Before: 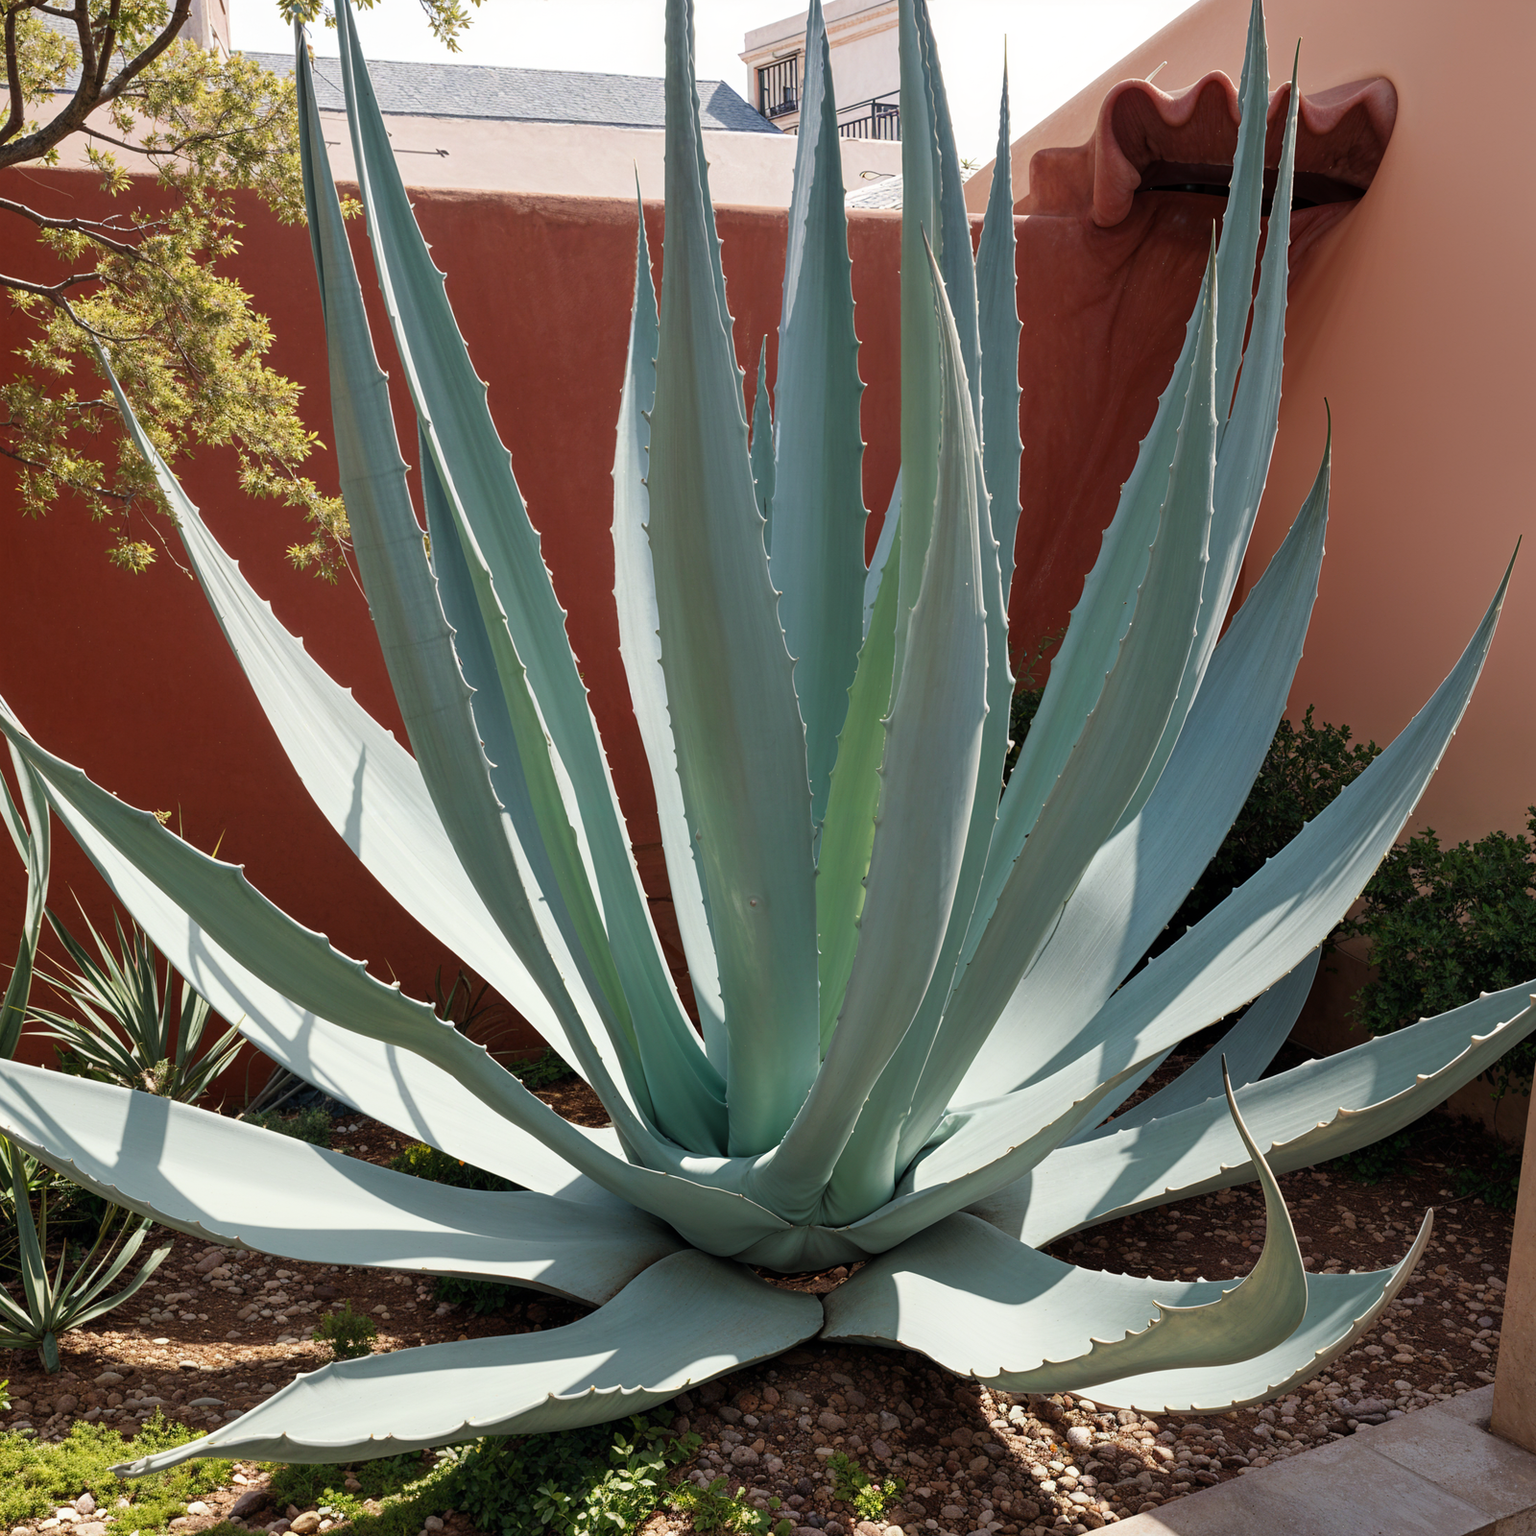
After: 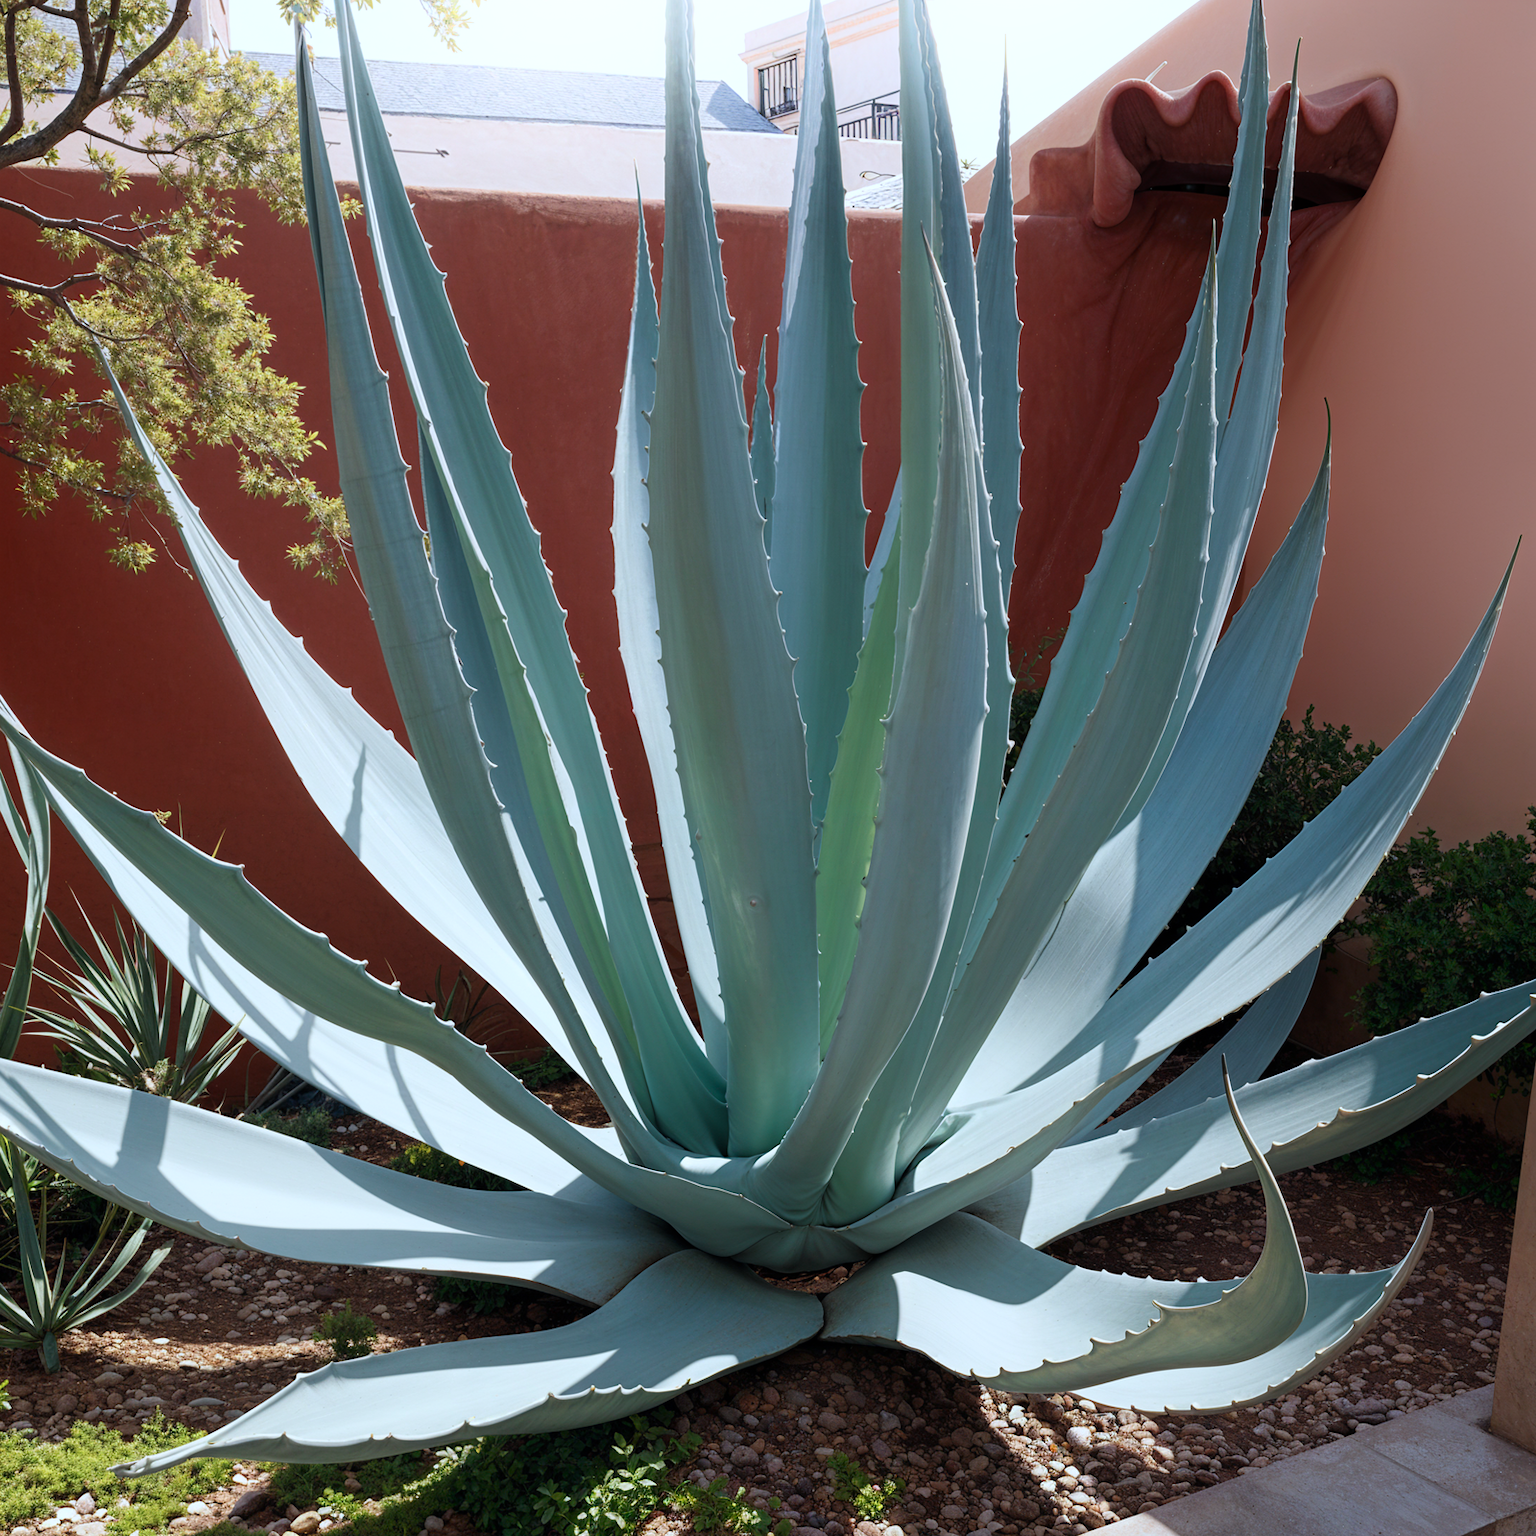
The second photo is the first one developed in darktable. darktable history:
color calibration: x 0.372, y 0.387, temperature 4284.04 K
tone curve: color space Lab, independent channels, preserve colors none
shadows and highlights: shadows -53.42, highlights 87.12, soften with gaussian
